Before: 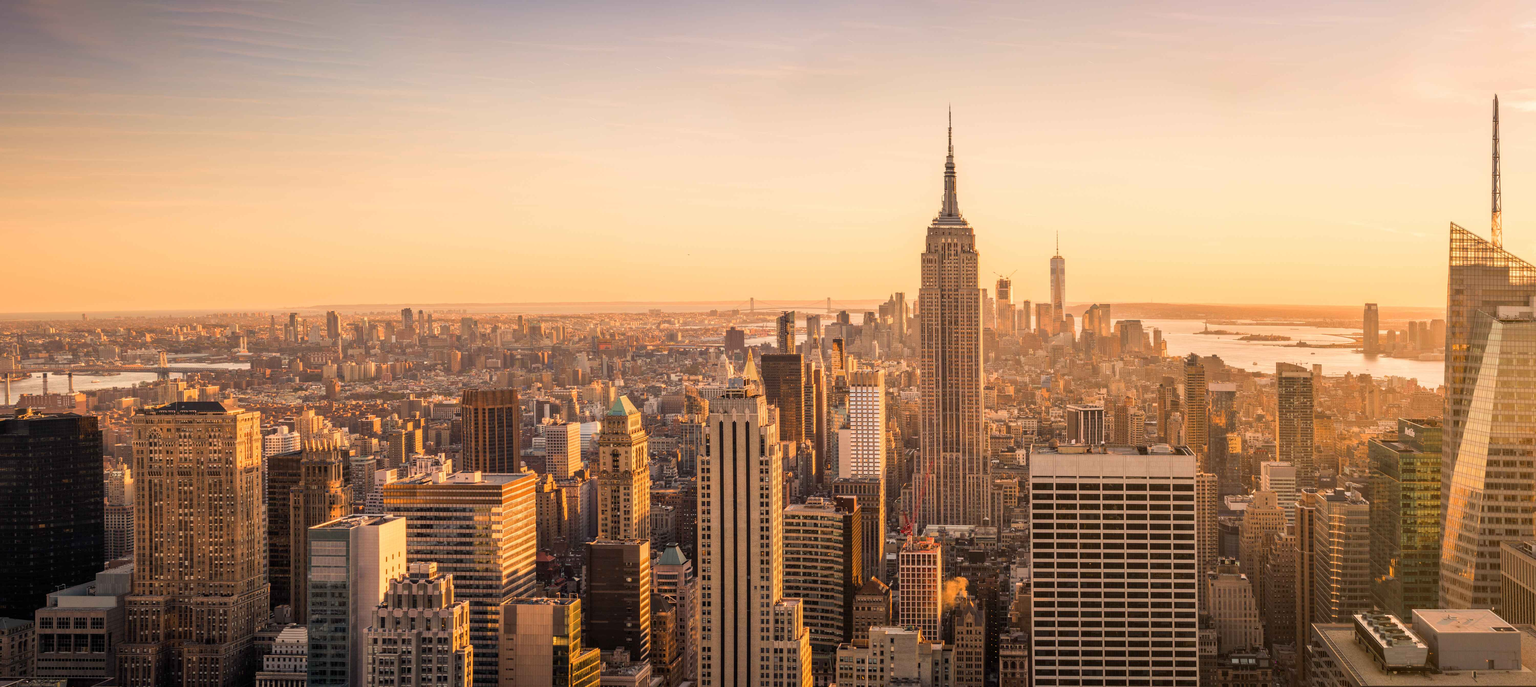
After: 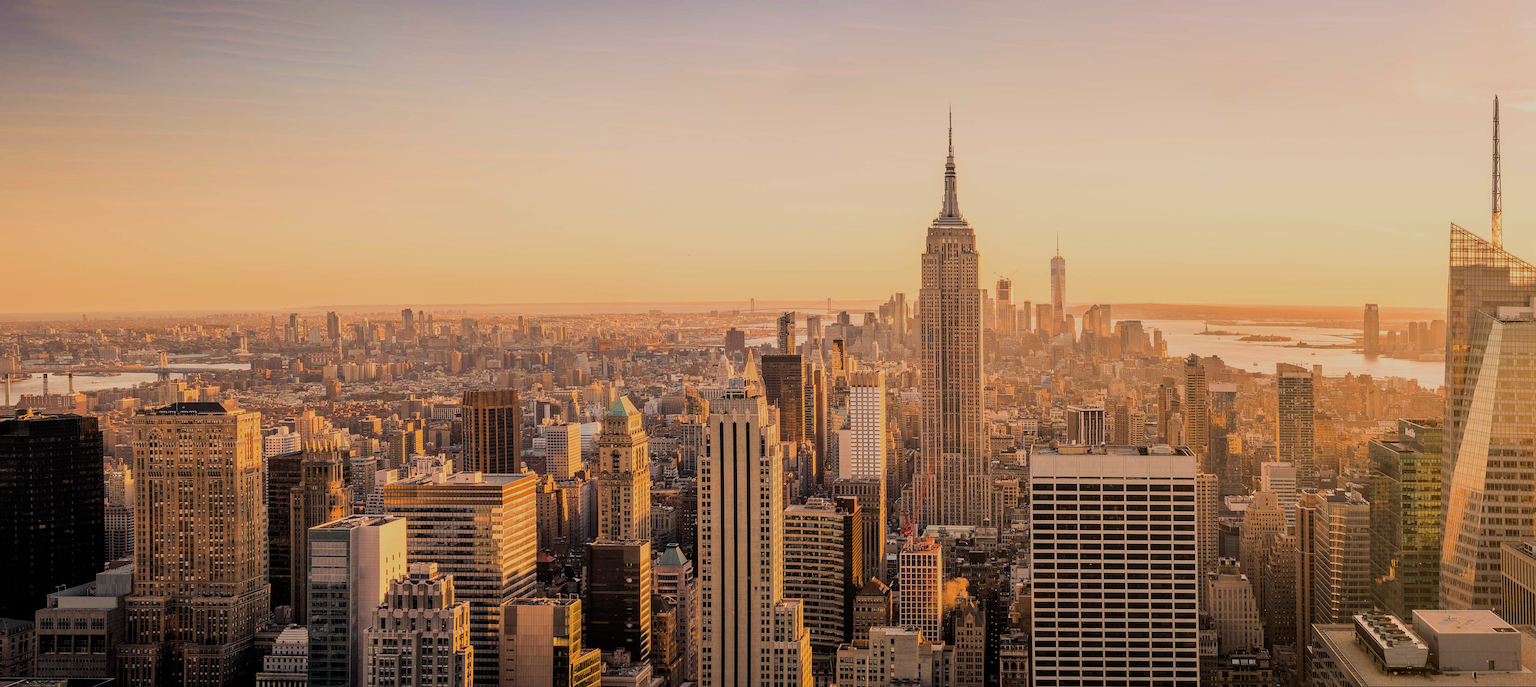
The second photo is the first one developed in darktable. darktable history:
sharpen: on, module defaults
exposure: exposure -0.048 EV, compensate highlight preservation false
filmic rgb: black relative exposure -7.48 EV, white relative exposure 4.83 EV, hardness 3.4, color science v6 (2022)
